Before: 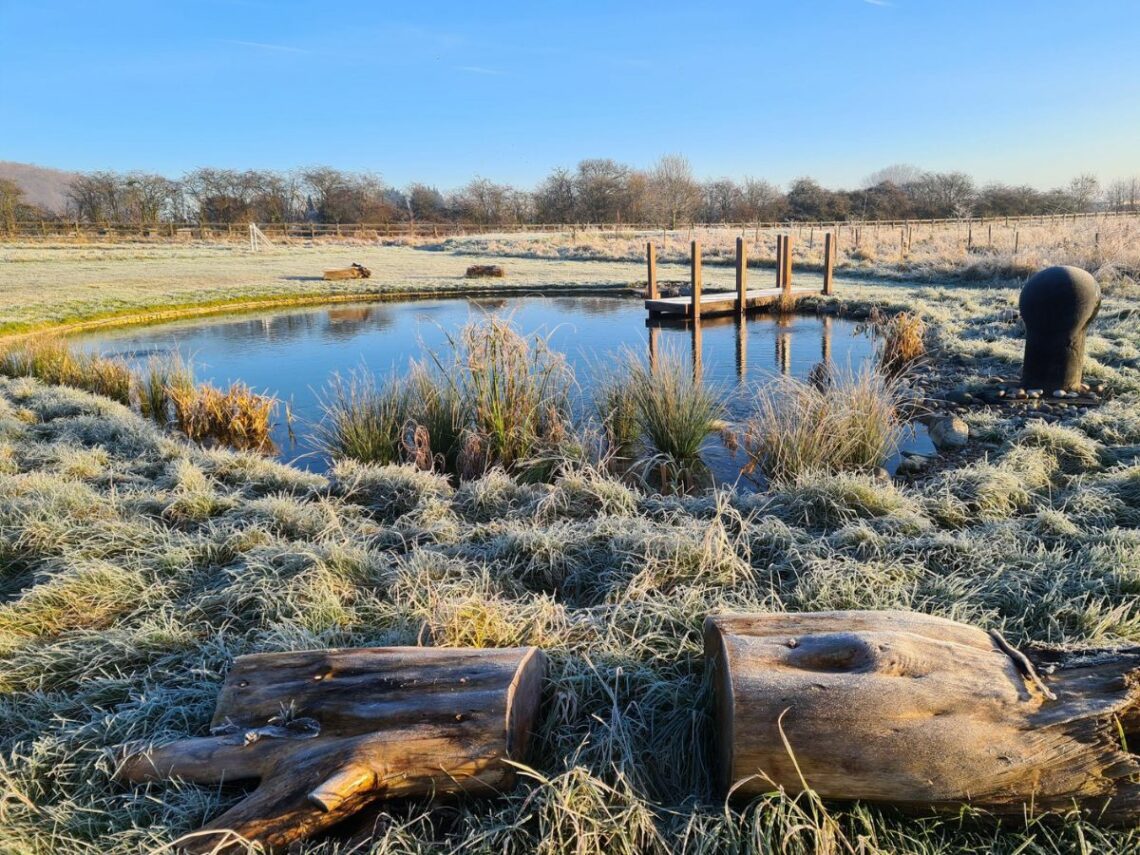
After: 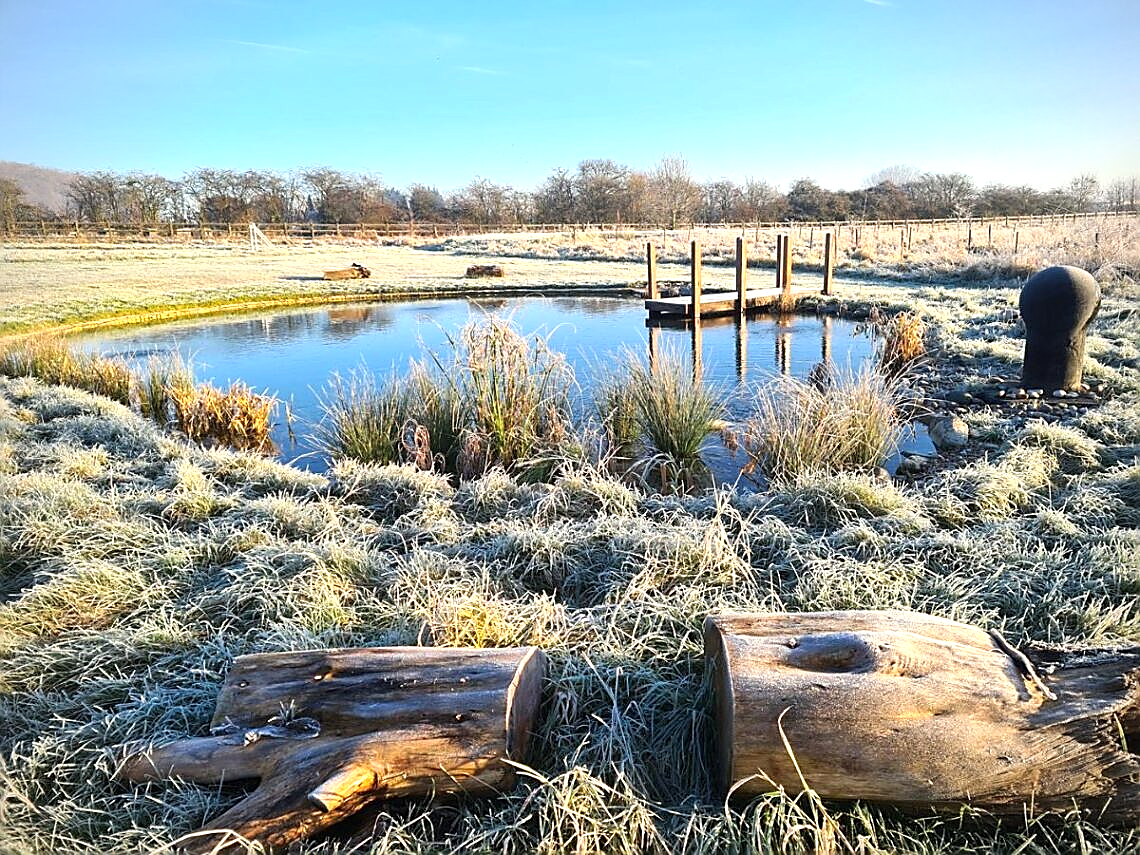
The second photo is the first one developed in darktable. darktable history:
sharpen: radius 1.4, amount 1.25, threshold 0.7
vignetting: fall-off radius 60.92%
white balance: emerald 1
exposure: black level correction 0, exposure 0.7 EV, compensate exposure bias true, compensate highlight preservation false
